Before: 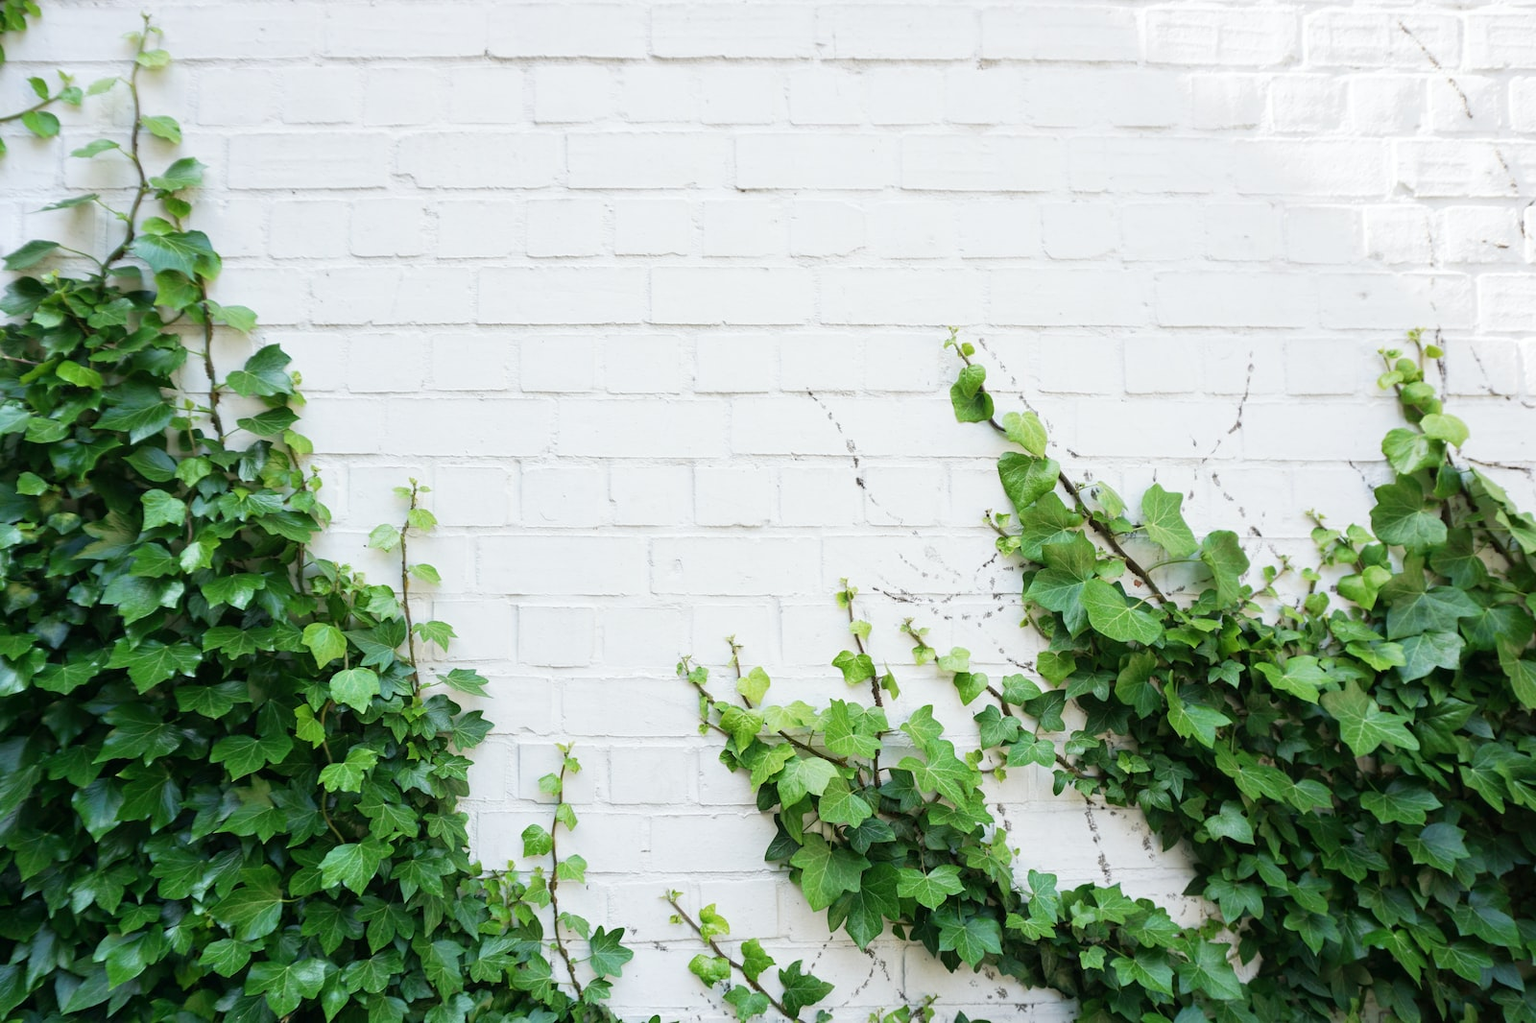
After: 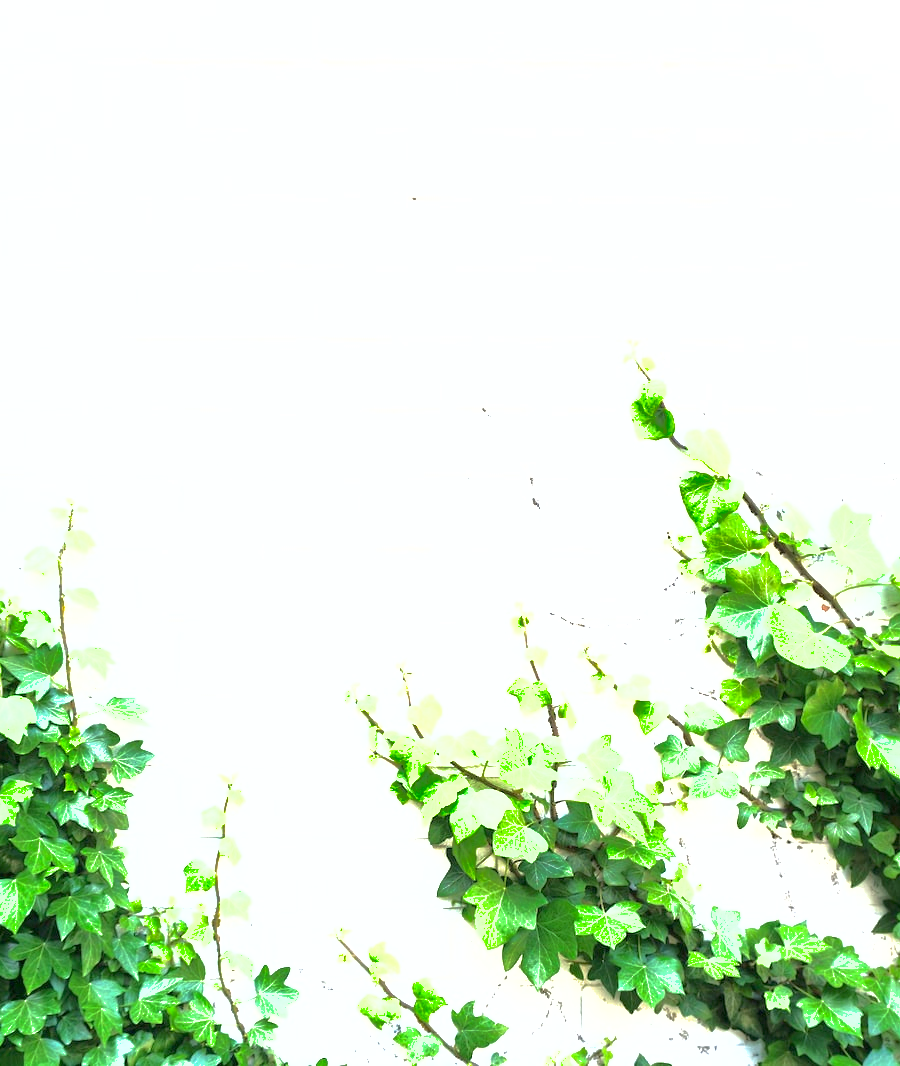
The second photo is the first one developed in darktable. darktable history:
shadows and highlights: shadows 30
crop and rotate: left 22.516%, right 21.234%
exposure: black level correction 0.001, exposure 1.822 EV, compensate exposure bias true, compensate highlight preservation false
